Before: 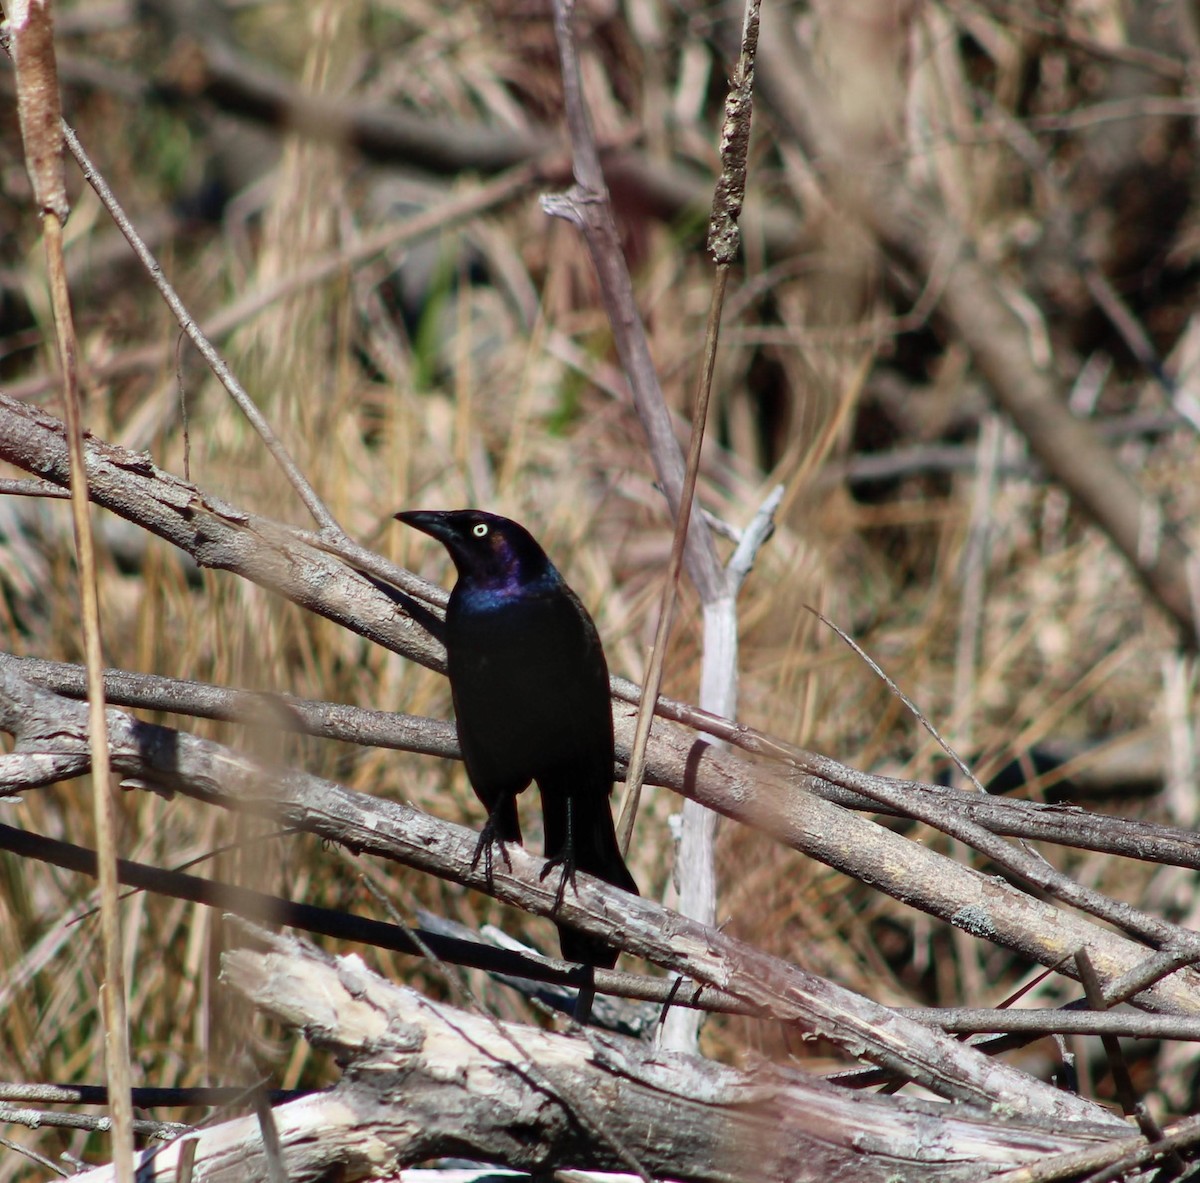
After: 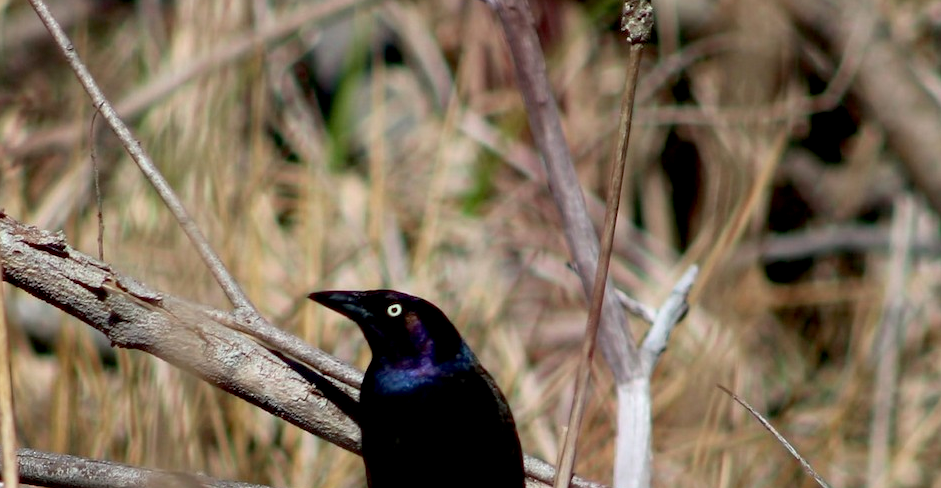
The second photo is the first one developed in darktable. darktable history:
exposure: black level correction 0.01, exposure 0.017 EV, compensate highlight preservation false
crop: left 7.183%, top 18.631%, right 14.365%, bottom 40.046%
